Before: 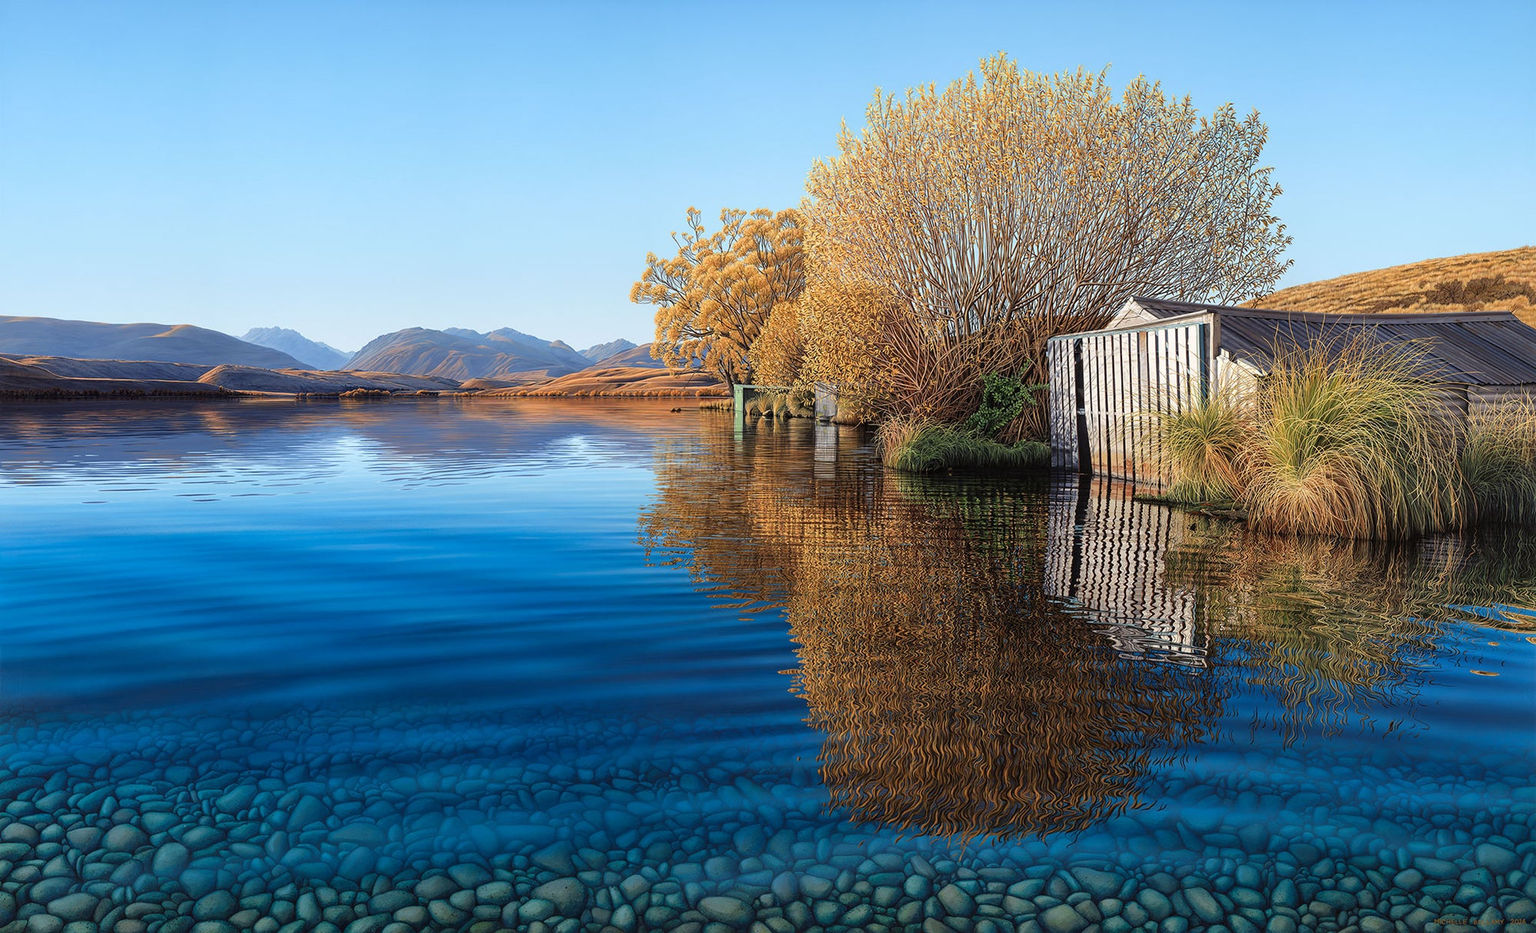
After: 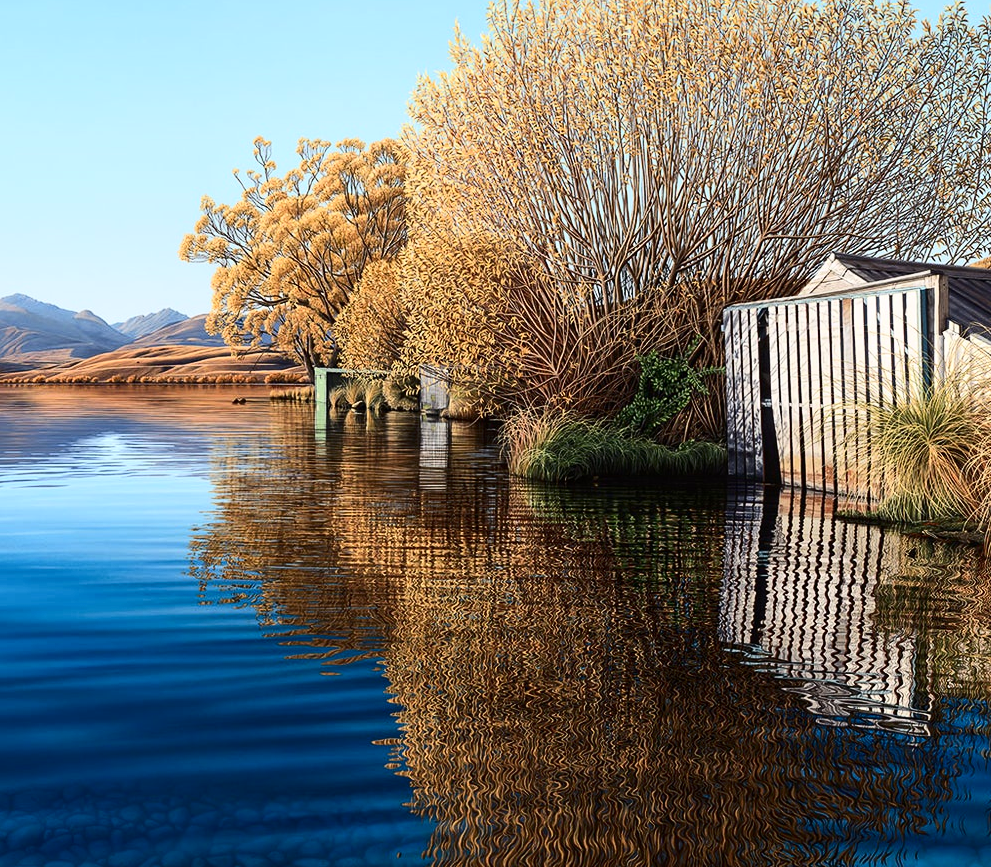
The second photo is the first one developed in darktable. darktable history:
contrast brightness saturation: contrast 0.28
crop: left 32.075%, top 10.976%, right 18.355%, bottom 17.596%
